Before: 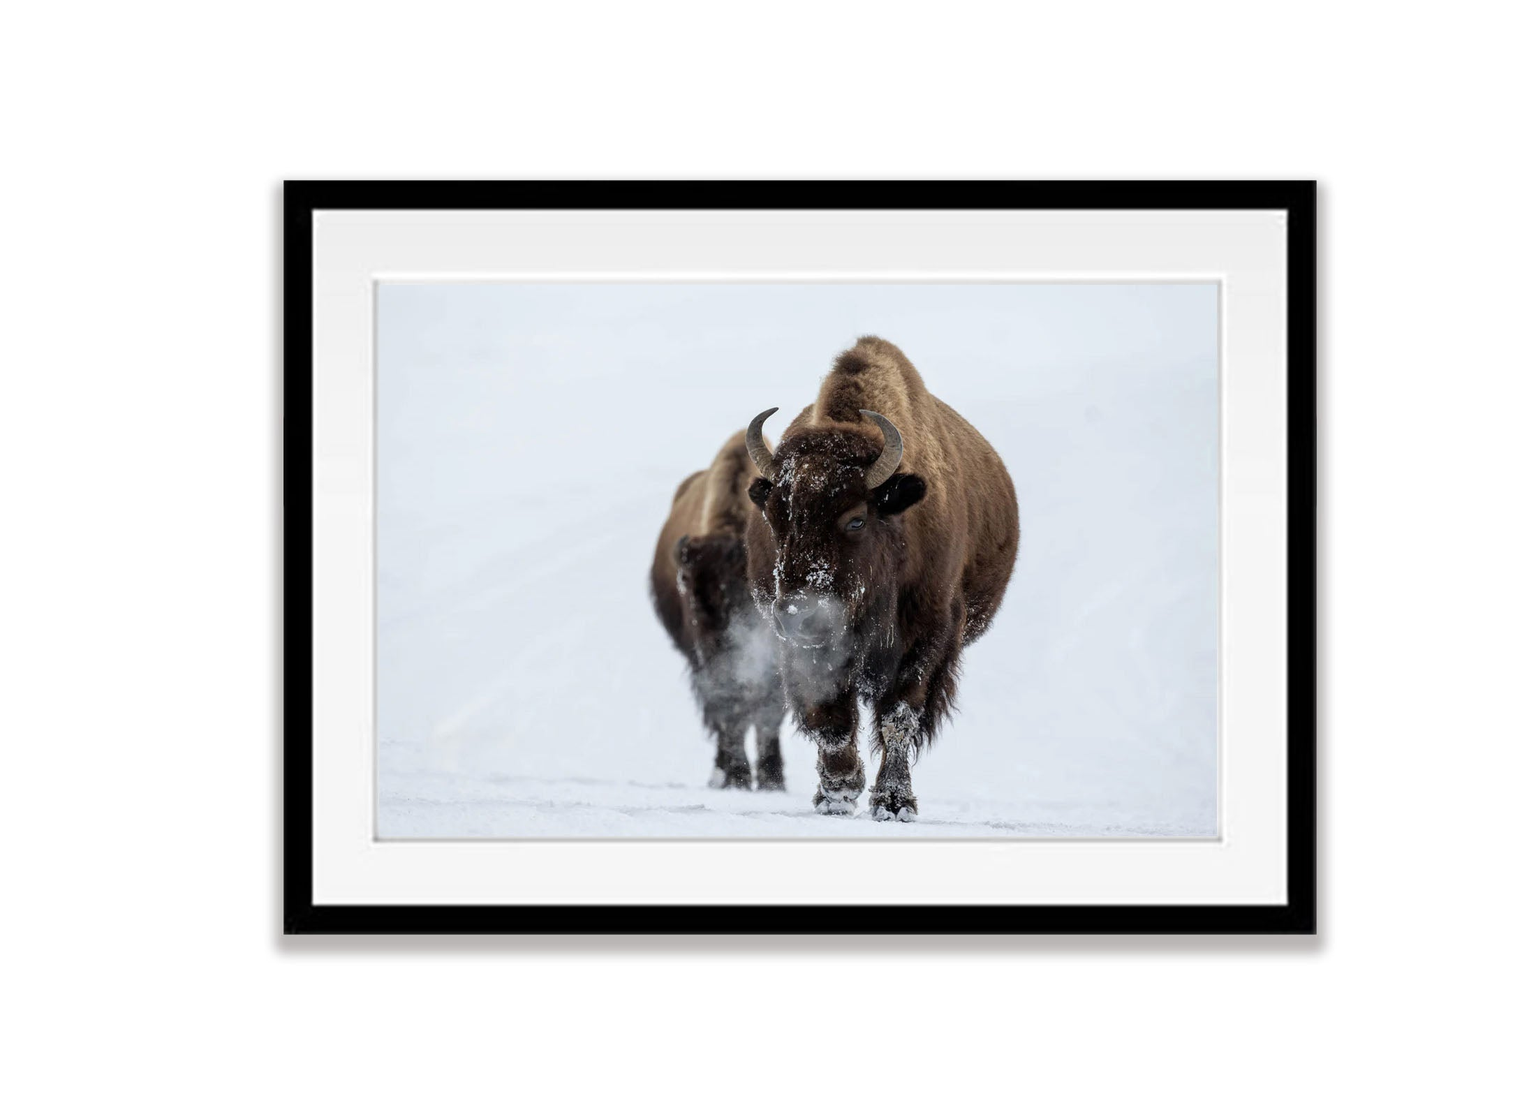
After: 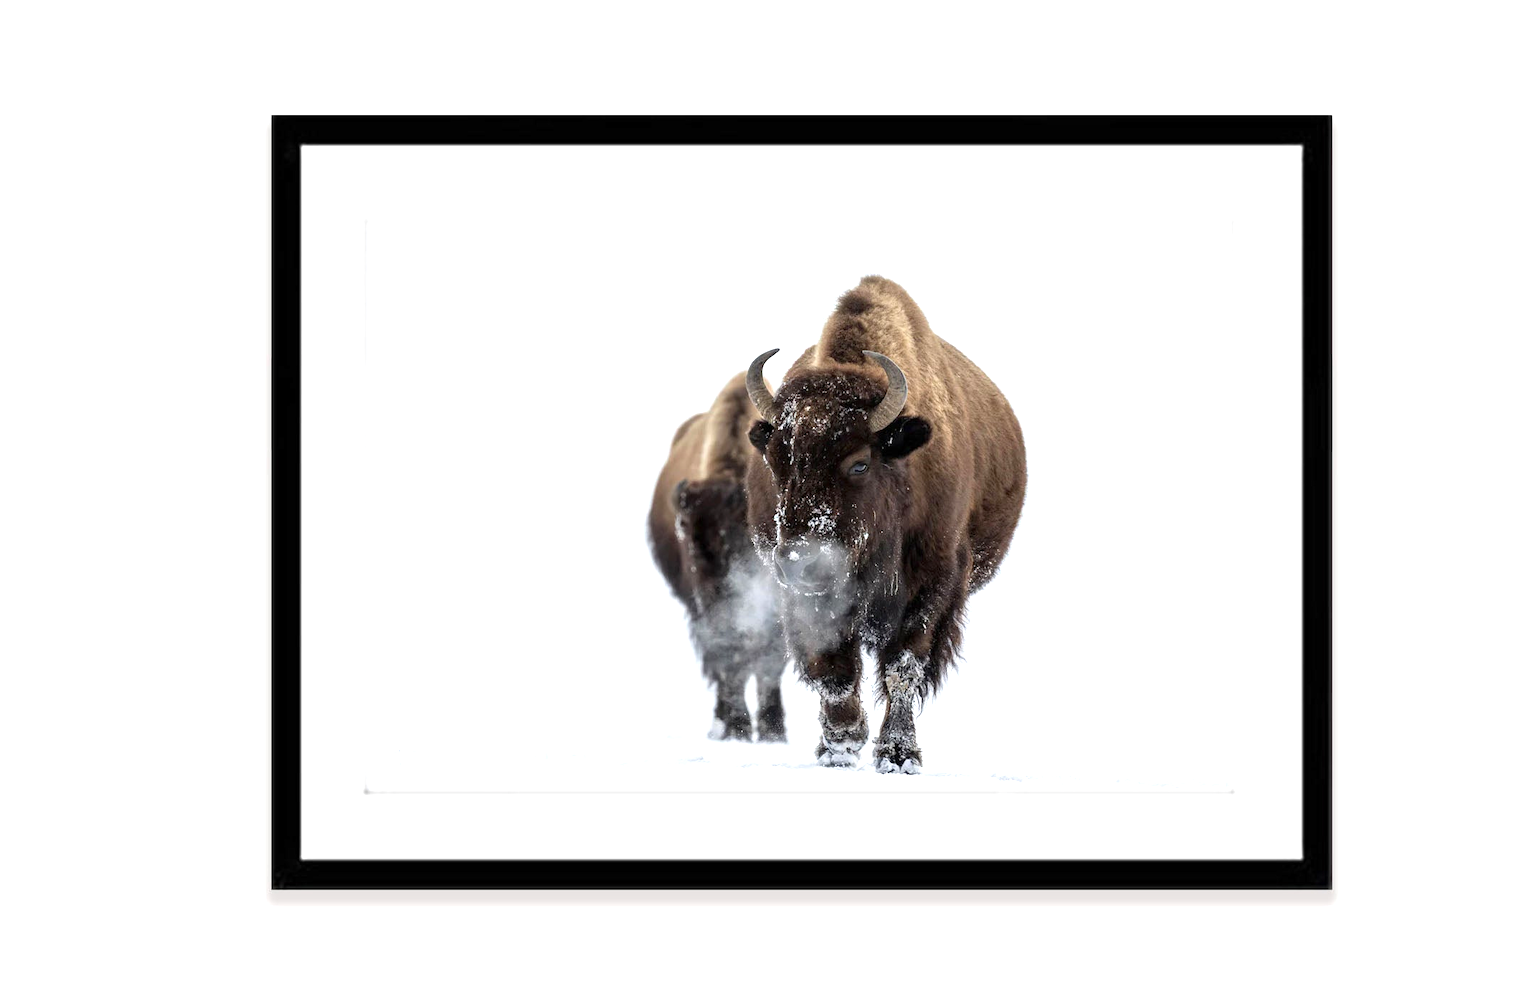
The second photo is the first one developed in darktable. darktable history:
crop: left 1.275%, top 6.154%, right 1.341%, bottom 7.166%
exposure: exposure 0.748 EV, compensate highlight preservation false
